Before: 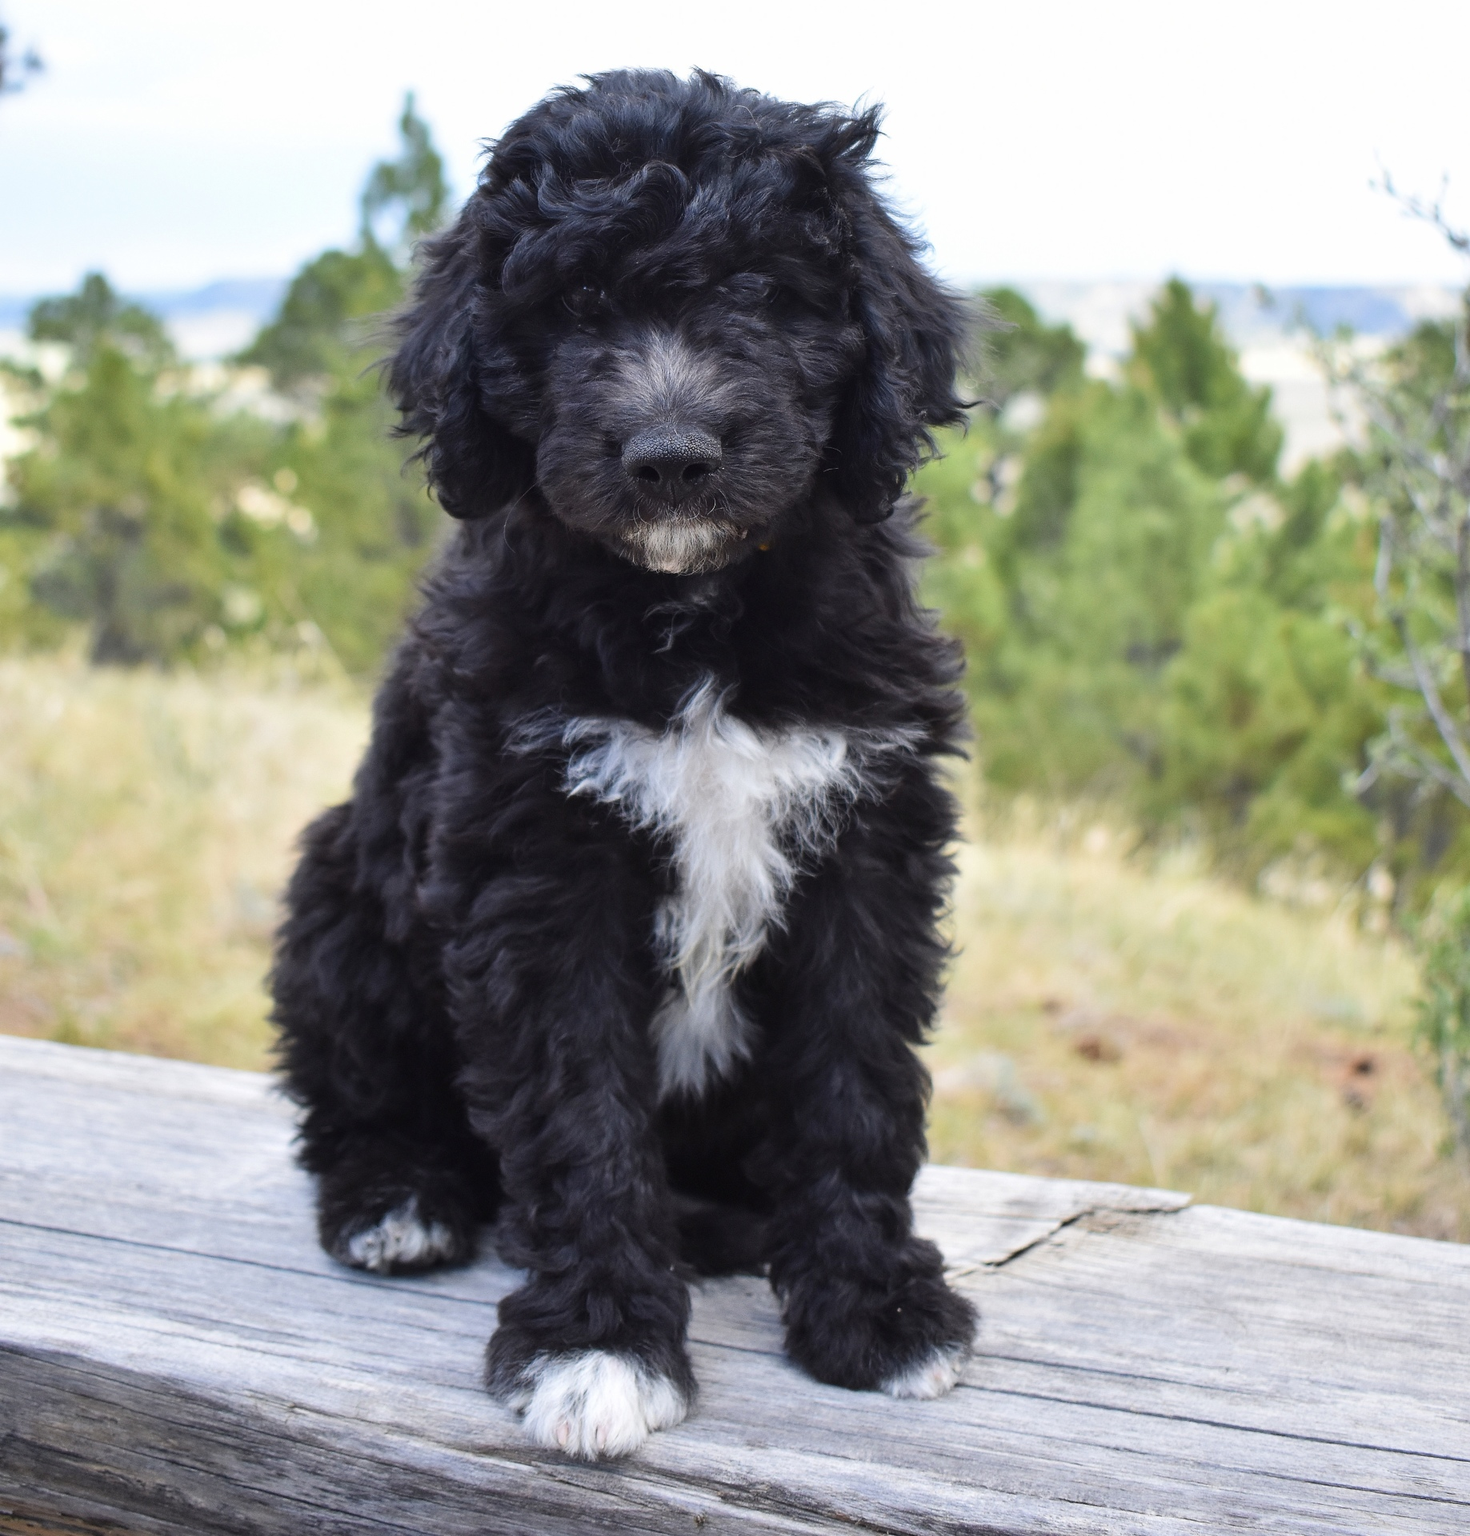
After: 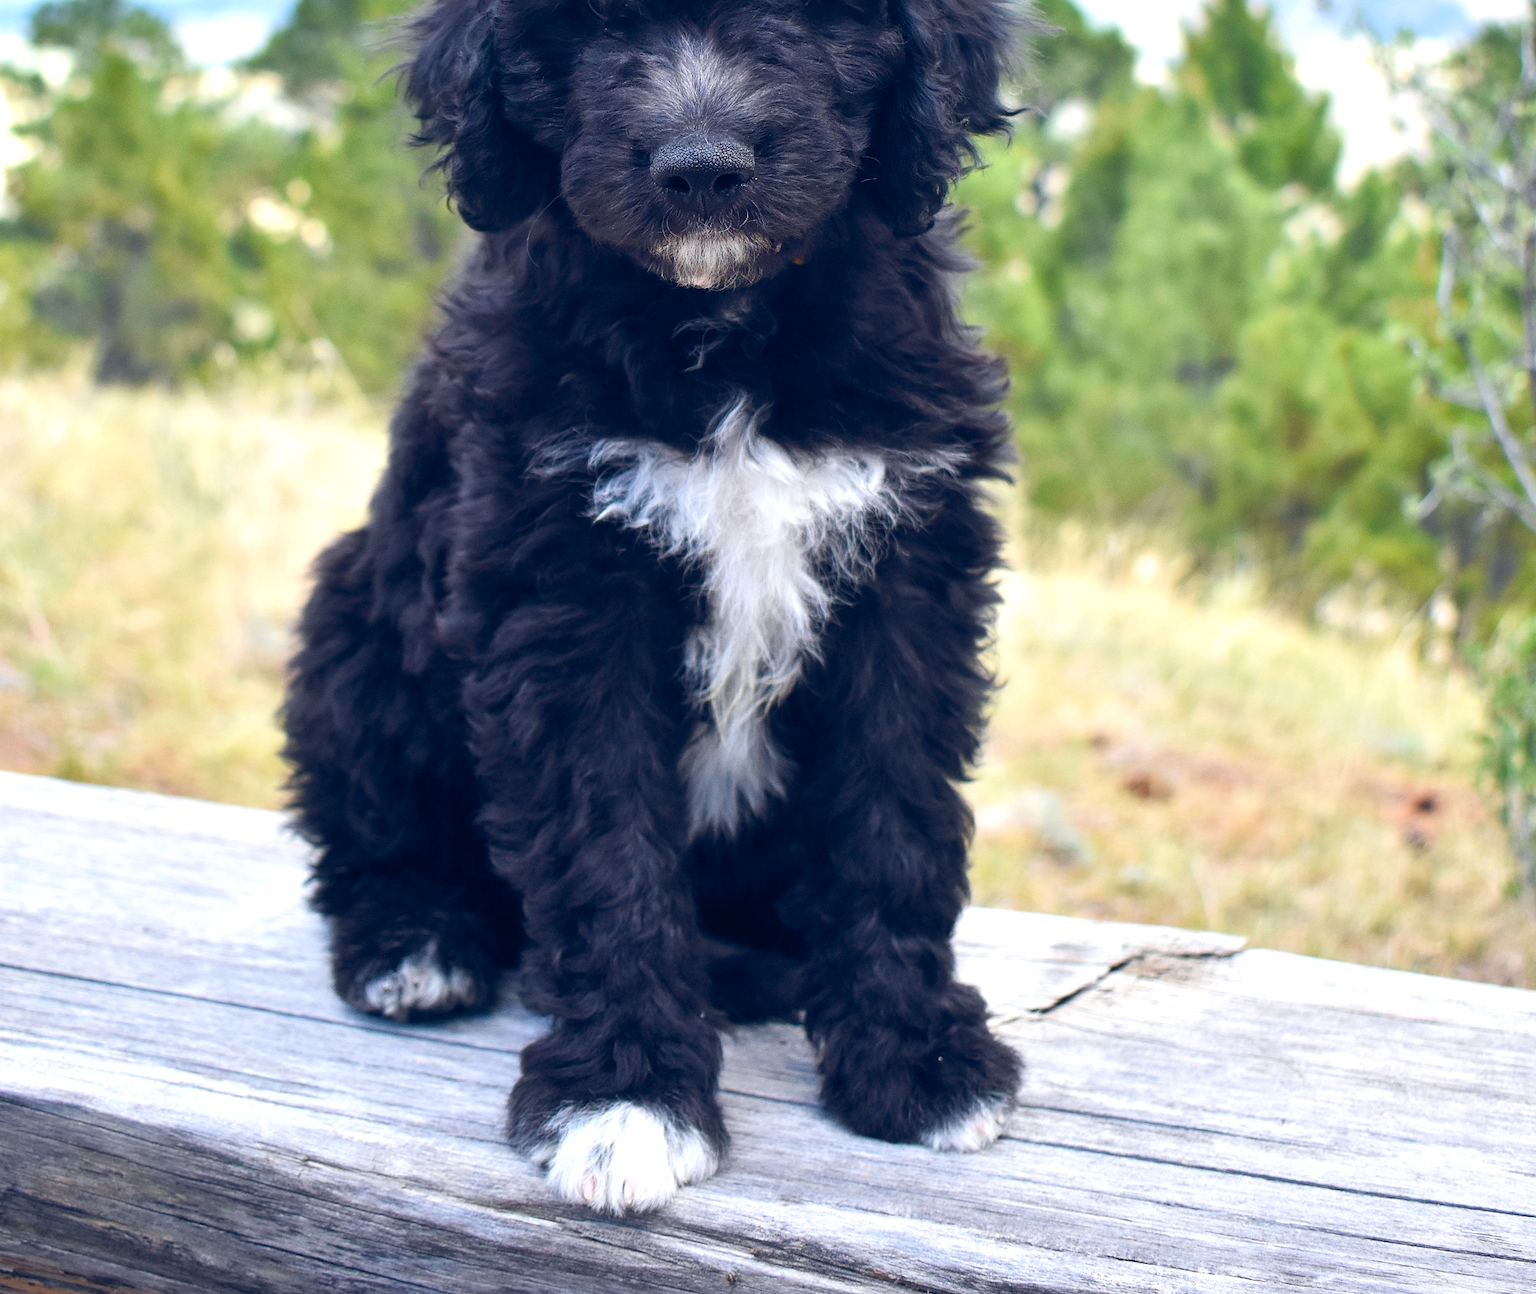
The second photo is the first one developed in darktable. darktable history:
color balance rgb: shadows lift › chroma 0.78%, shadows lift › hue 114.81°, global offset › chroma 0.25%, global offset › hue 255.78°, perceptual saturation grading › global saturation 9.414%, perceptual saturation grading › highlights -13.749%, perceptual saturation grading › mid-tones 14.585%, perceptual saturation grading › shadows 22.647%, perceptual brilliance grading › highlights 11.275%
crop and rotate: top 19.421%
tone equalizer: on, module defaults
